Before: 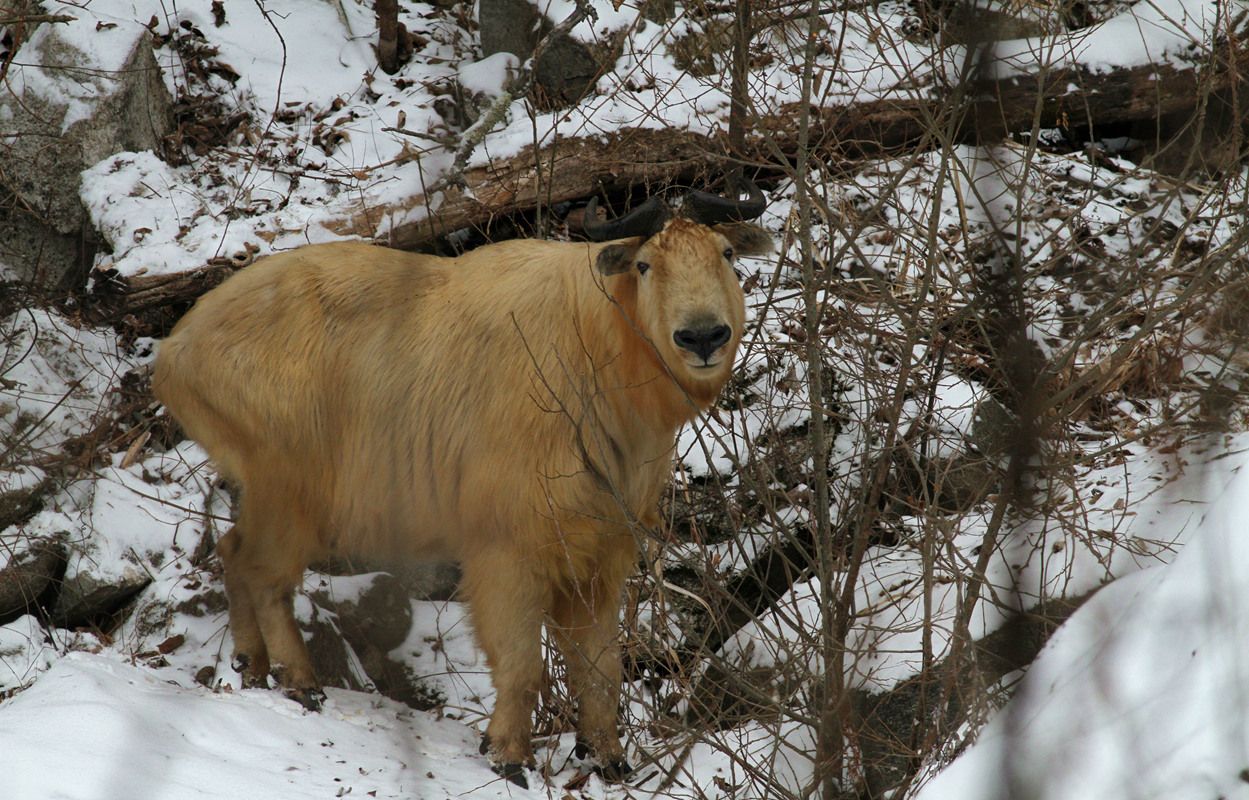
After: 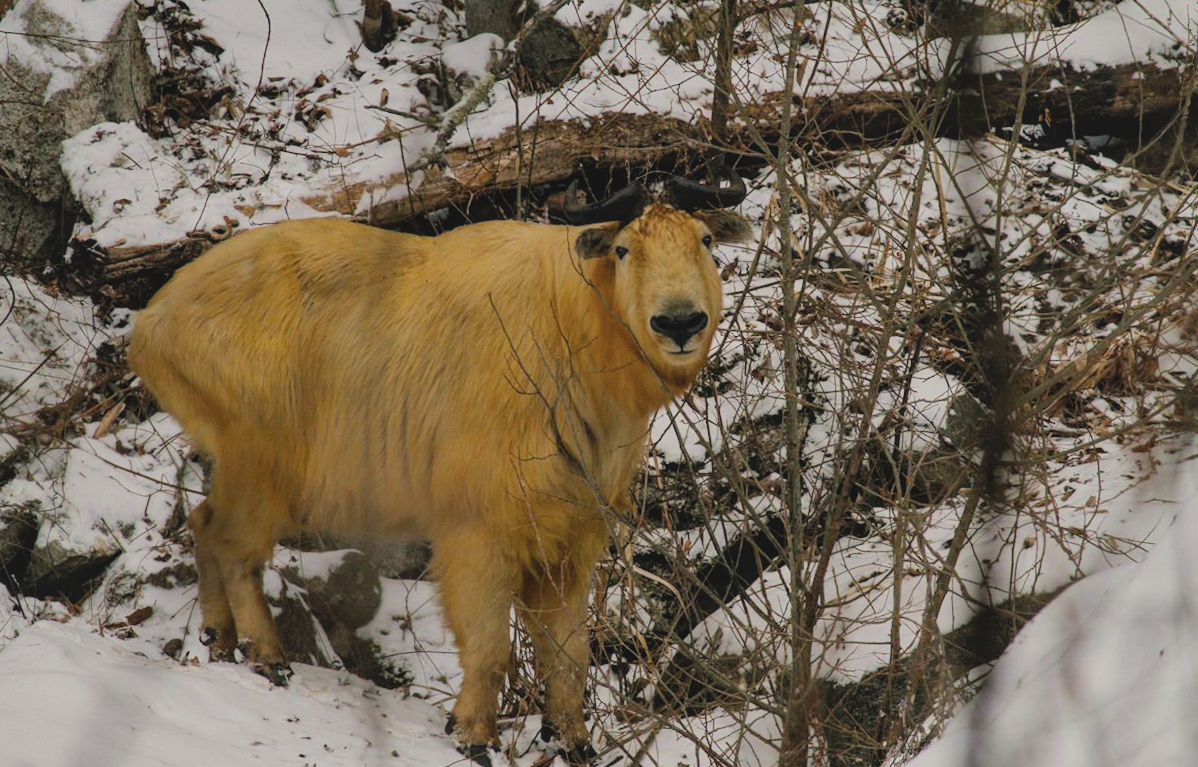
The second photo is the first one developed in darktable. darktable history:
tone equalizer: mask exposure compensation -0.491 EV
local contrast: on, module defaults
crop and rotate: angle -1.57°
contrast brightness saturation: contrast -0.152, brightness 0.047, saturation -0.125
shadows and highlights: soften with gaussian
color balance rgb: highlights gain › chroma 3.042%, highlights gain › hue 60.17°, perceptual saturation grading › global saturation 25.713%, global vibrance 25.455%
filmic rgb: black relative exposure -7.65 EV, white relative exposure 4.56 EV, hardness 3.61
